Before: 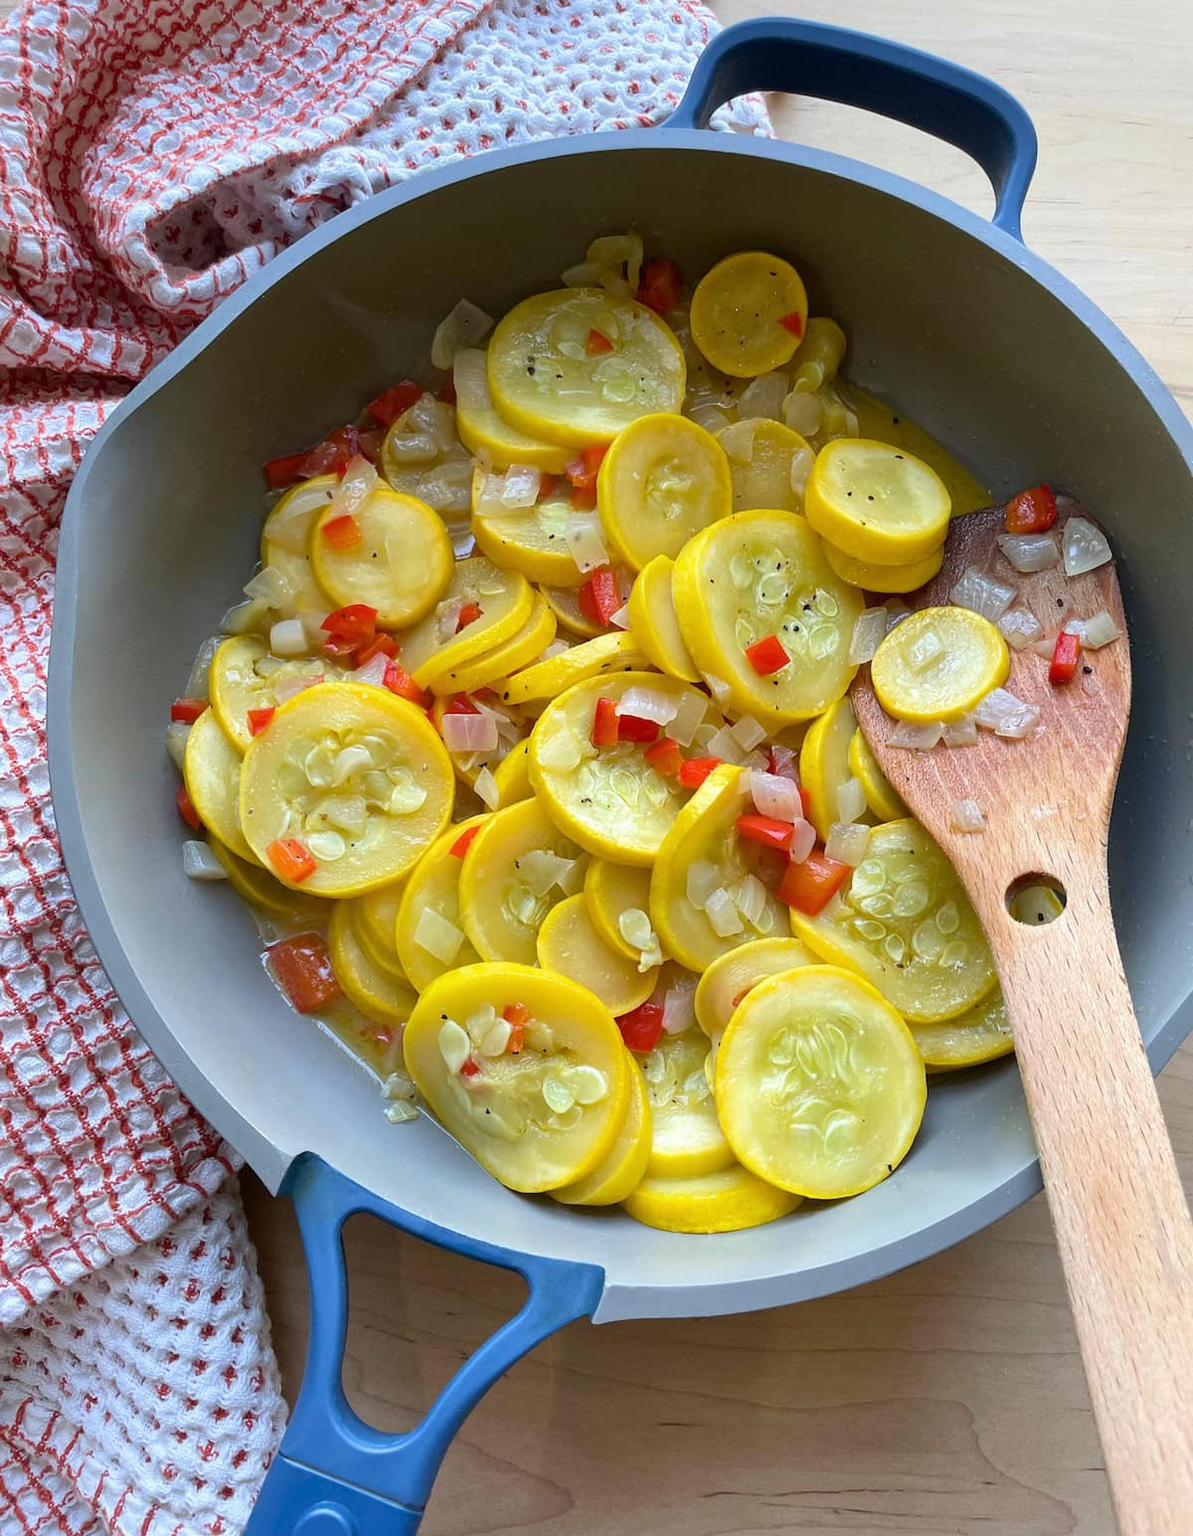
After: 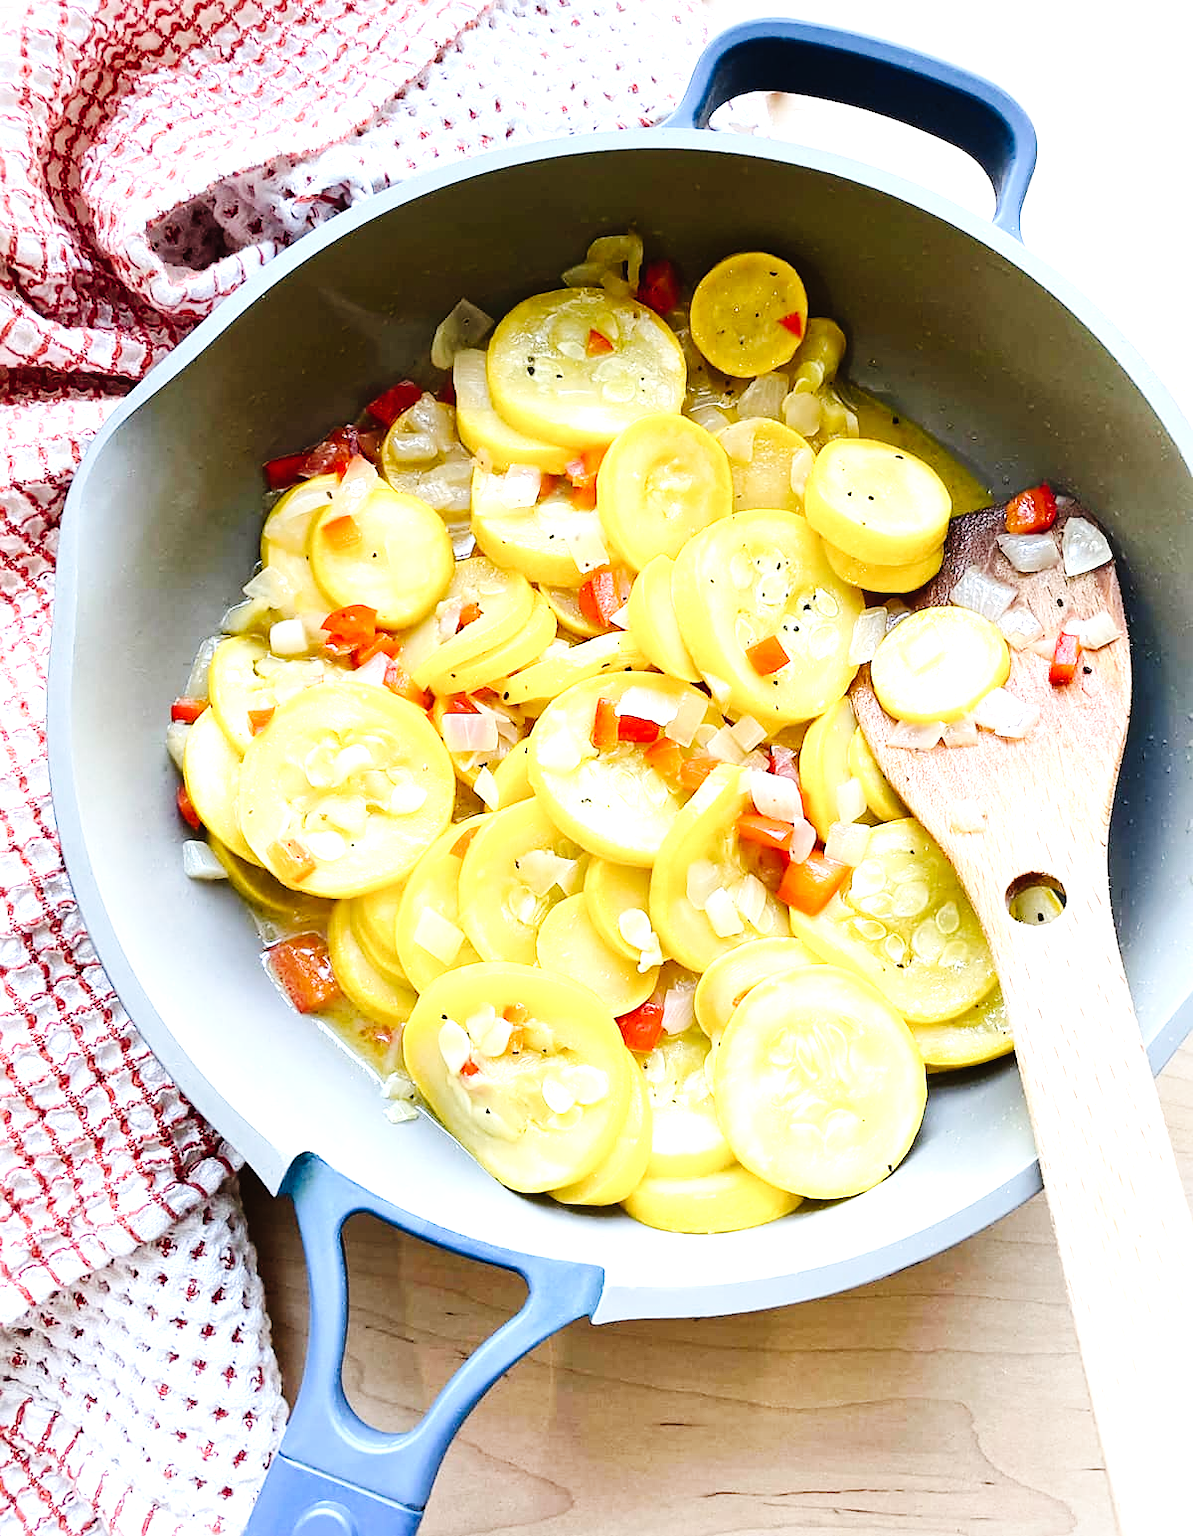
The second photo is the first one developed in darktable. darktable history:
sharpen: radius 1.88, amount 0.399, threshold 1.734
exposure: exposure 0.731 EV, compensate highlight preservation false
tone equalizer: -8 EV -0.78 EV, -7 EV -0.7 EV, -6 EV -0.591 EV, -5 EV -0.4 EV, -3 EV 0.379 EV, -2 EV 0.6 EV, -1 EV 0.675 EV, +0 EV 0.735 EV, edges refinement/feathering 500, mask exposure compensation -1.57 EV, preserve details no
tone curve: curves: ch0 [(0, 0.014) (0.12, 0.096) (0.386, 0.49) (0.54, 0.684) (0.751, 0.855) (0.89, 0.943) (0.998, 0.989)]; ch1 [(0, 0) (0.133, 0.099) (0.437, 0.41) (0.5, 0.5) (0.517, 0.536) (0.548, 0.575) (0.582, 0.639) (0.627, 0.692) (0.836, 0.868) (1, 1)]; ch2 [(0, 0) (0.374, 0.341) (0.456, 0.443) (0.478, 0.49) (0.501, 0.5) (0.528, 0.538) (0.55, 0.6) (0.572, 0.633) (0.702, 0.775) (1, 1)], preserve colors none
